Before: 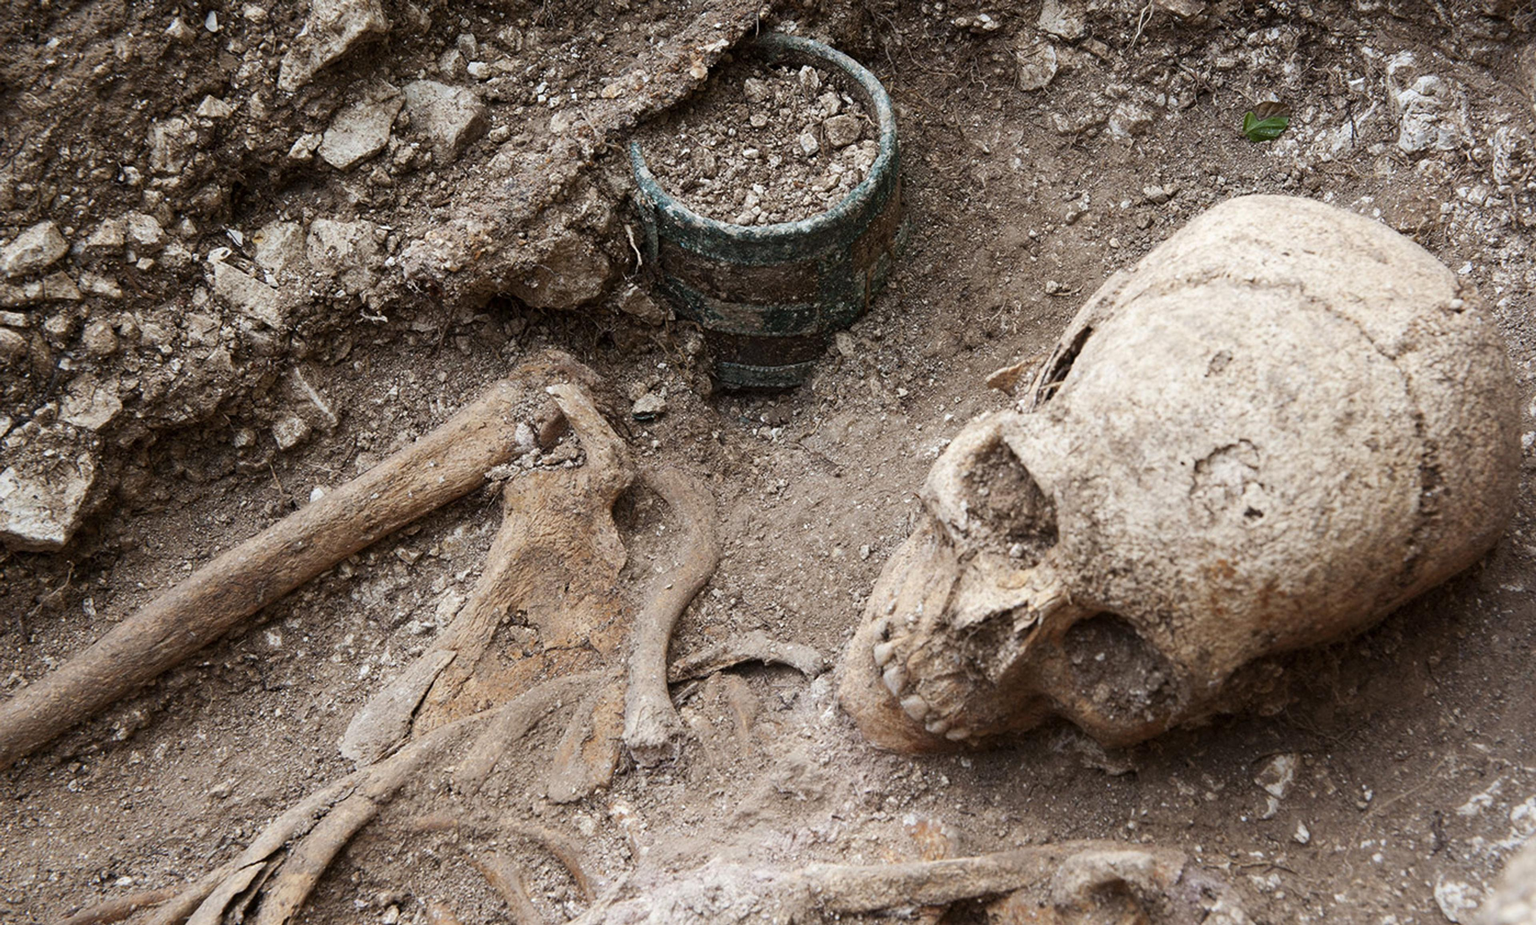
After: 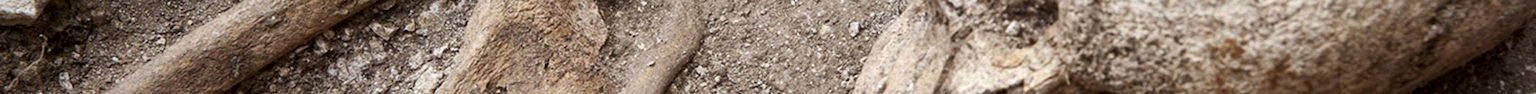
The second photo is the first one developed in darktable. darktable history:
crop and rotate: top 59.084%, bottom 30.916%
local contrast: mode bilateral grid, contrast 20, coarseness 50, detail 141%, midtone range 0.2
rotate and perspective: rotation 0.074°, lens shift (vertical) 0.096, lens shift (horizontal) -0.041, crop left 0.043, crop right 0.952, crop top 0.024, crop bottom 0.979
